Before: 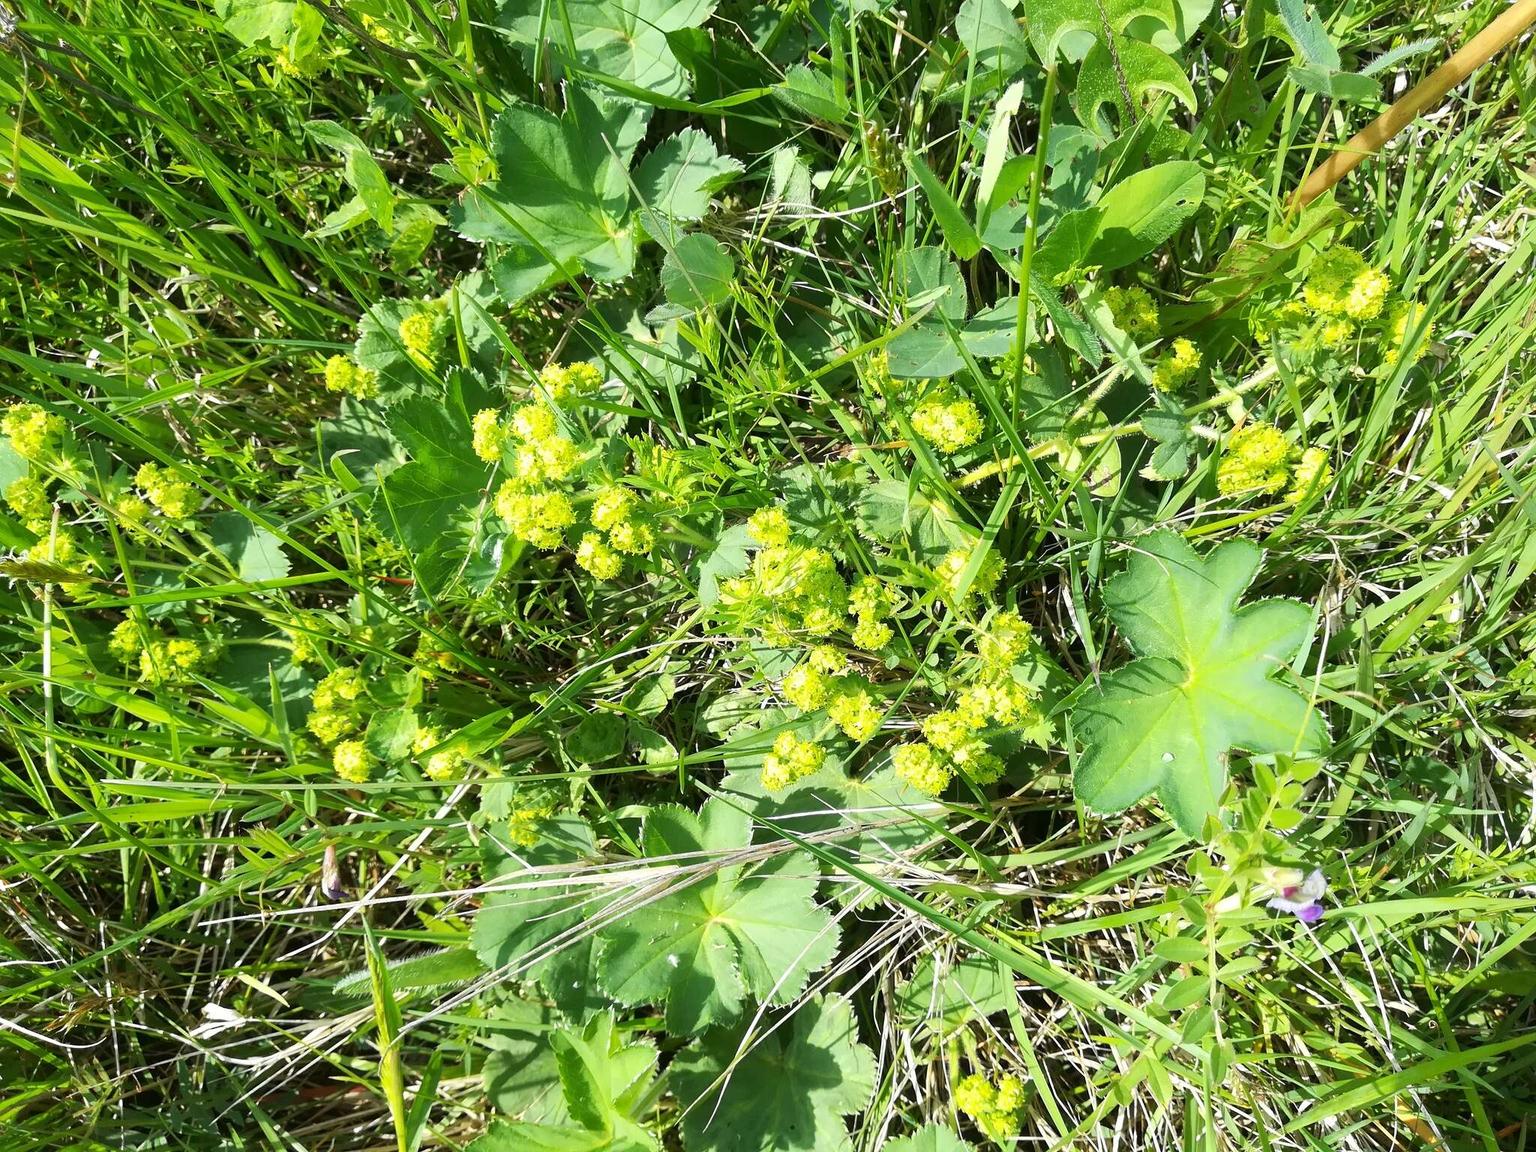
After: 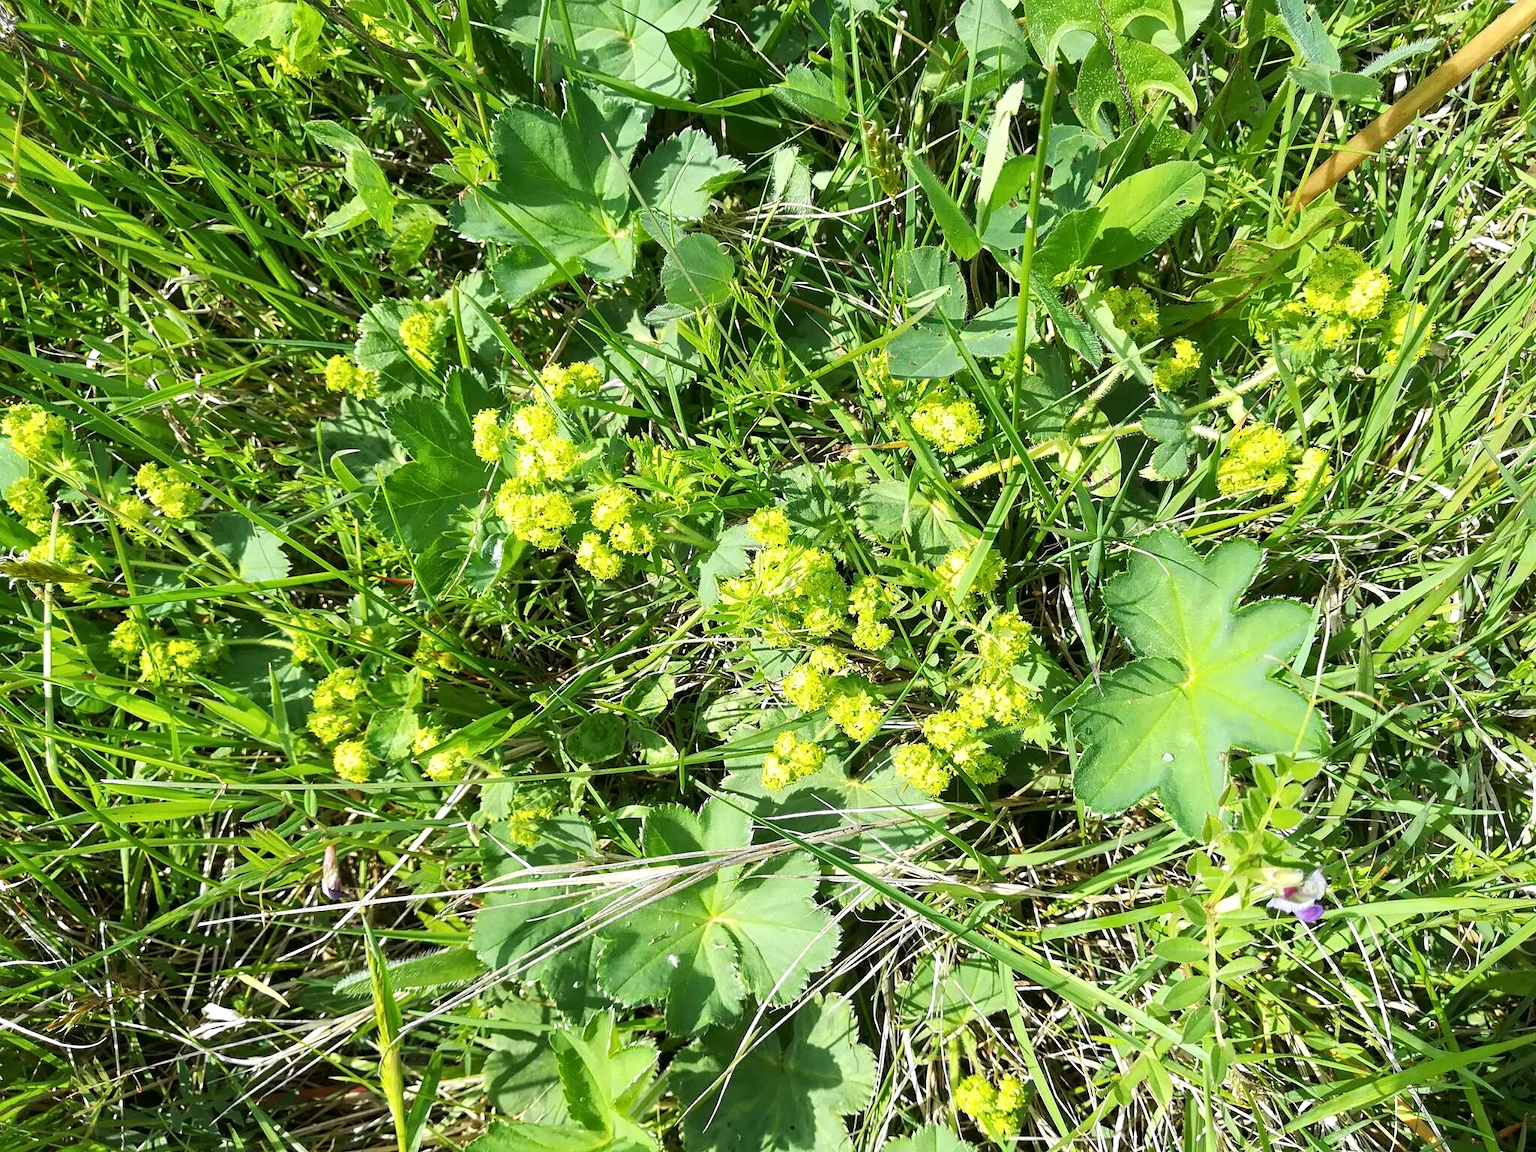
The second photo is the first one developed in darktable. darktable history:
color calibration: illuminant same as pipeline (D50), adaptation none (bypass), x 0.332, y 0.334, temperature 5016.19 K
contrast equalizer: y [[0.502, 0.505, 0.512, 0.529, 0.564, 0.588], [0.5 ×6], [0.502, 0.505, 0.512, 0.529, 0.564, 0.588], [0, 0.001, 0.001, 0.004, 0.008, 0.011], [0, 0.001, 0.001, 0.004, 0.008, 0.011]]
